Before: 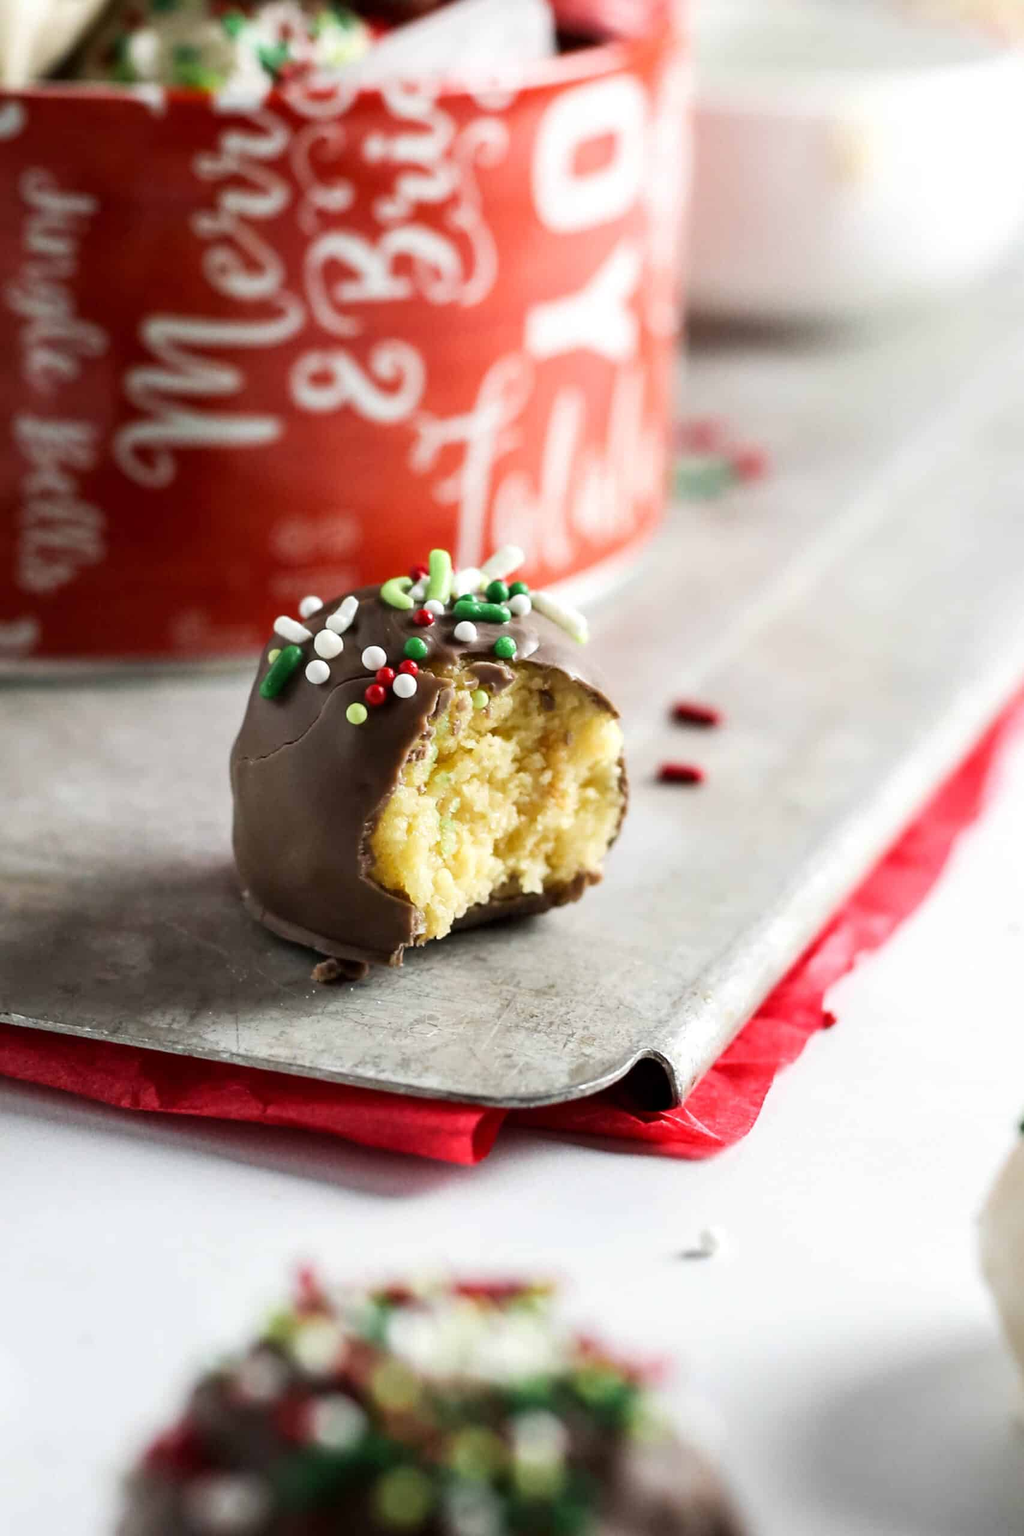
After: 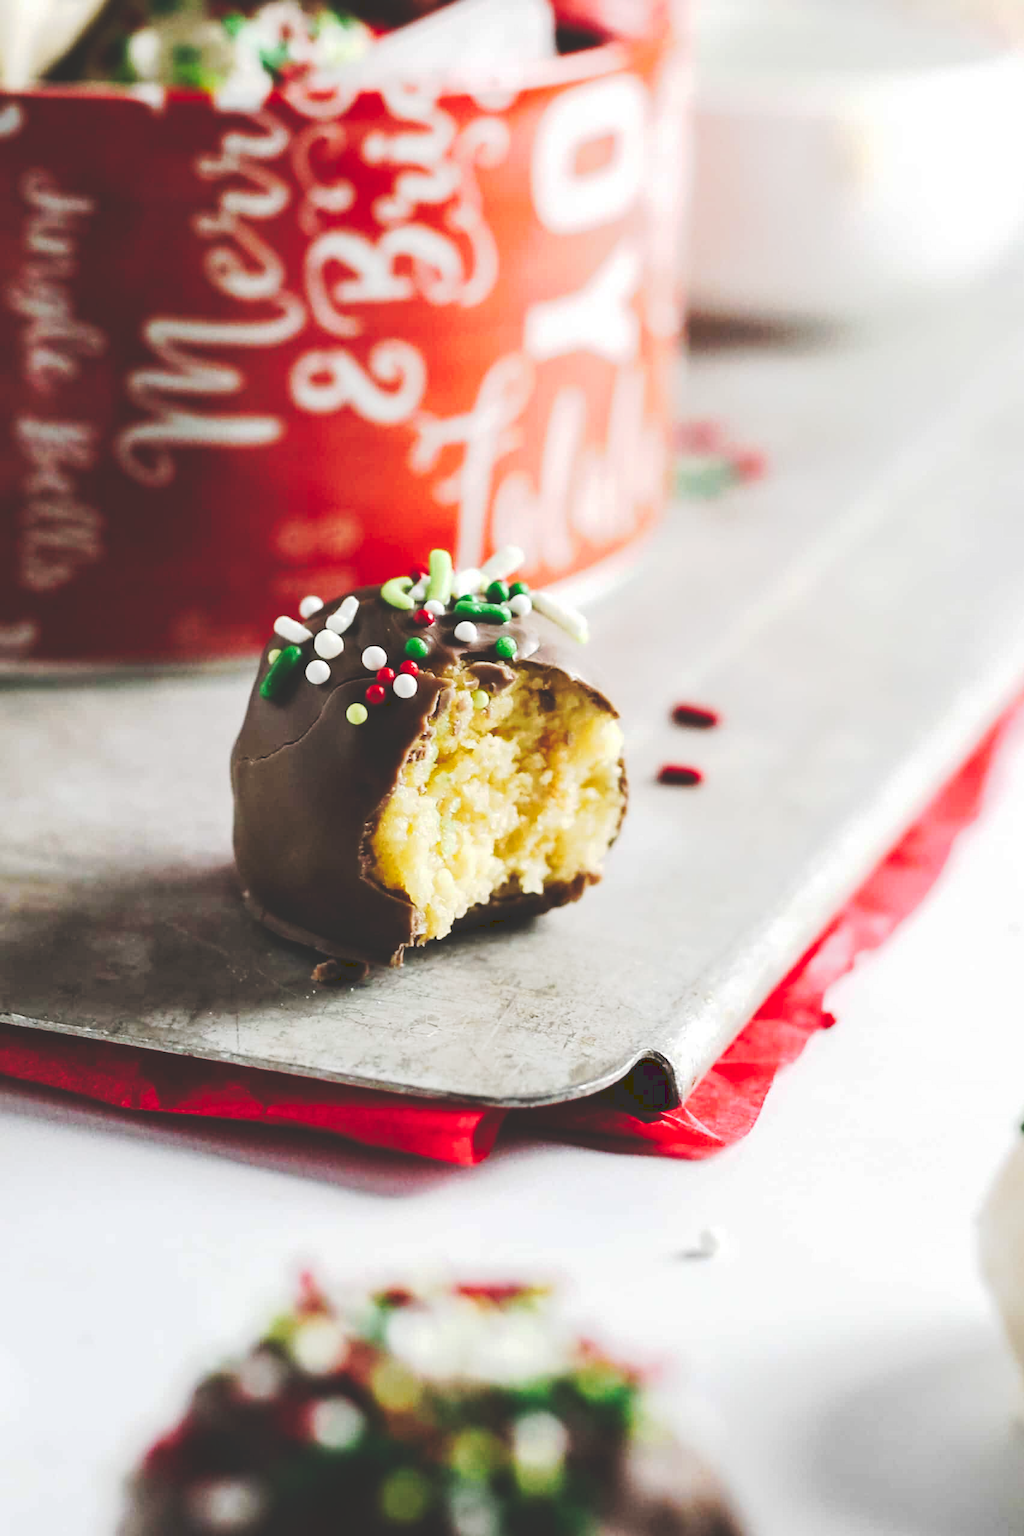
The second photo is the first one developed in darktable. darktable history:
tone curve: curves: ch0 [(0, 0) (0.003, 0.174) (0.011, 0.178) (0.025, 0.182) (0.044, 0.185) (0.069, 0.191) (0.1, 0.194) (0.136, 0.199) (0.177, 0.219) (0.224, 0.246) (0.277, 0.284) (0.335, 0.35) (0.399, 0.43) (0.468, 0.539) (0.543, 0.637) (0.623, 0.711) (0.709, 0.799) (0.801, 0.865) (0.898, 0.914) (1, 1)], preserve colors none
